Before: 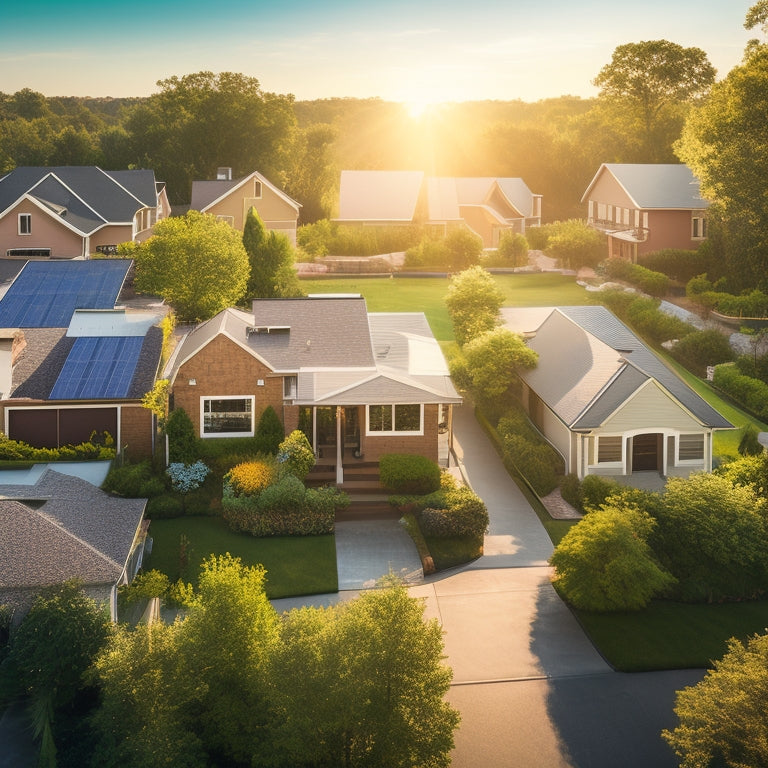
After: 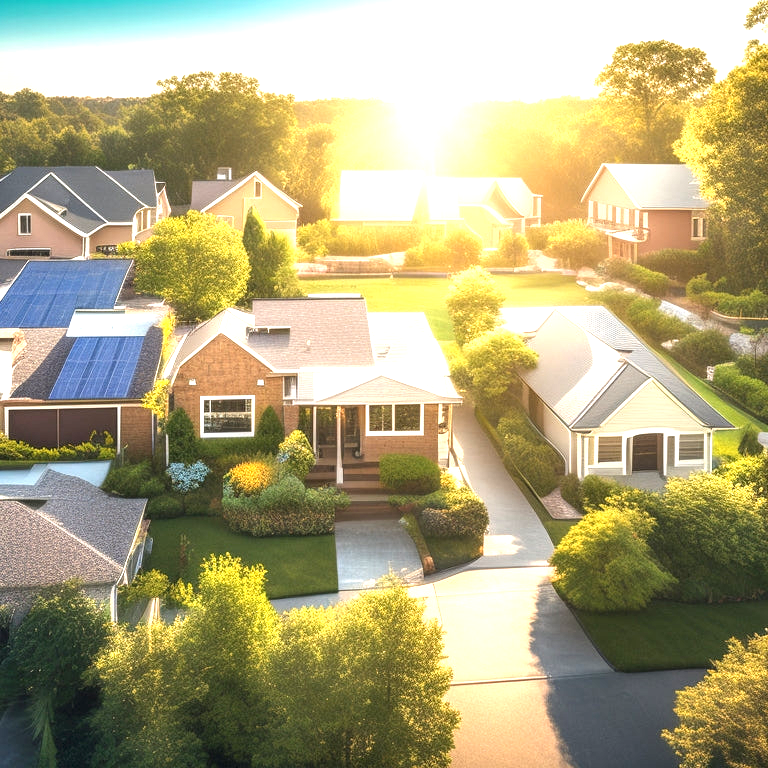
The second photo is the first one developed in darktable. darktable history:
local contrast: on, module defaults
exposure: black level correction 0, exposure 1.1 EV, compensate exposure bias true, compensate highlight preservation false
